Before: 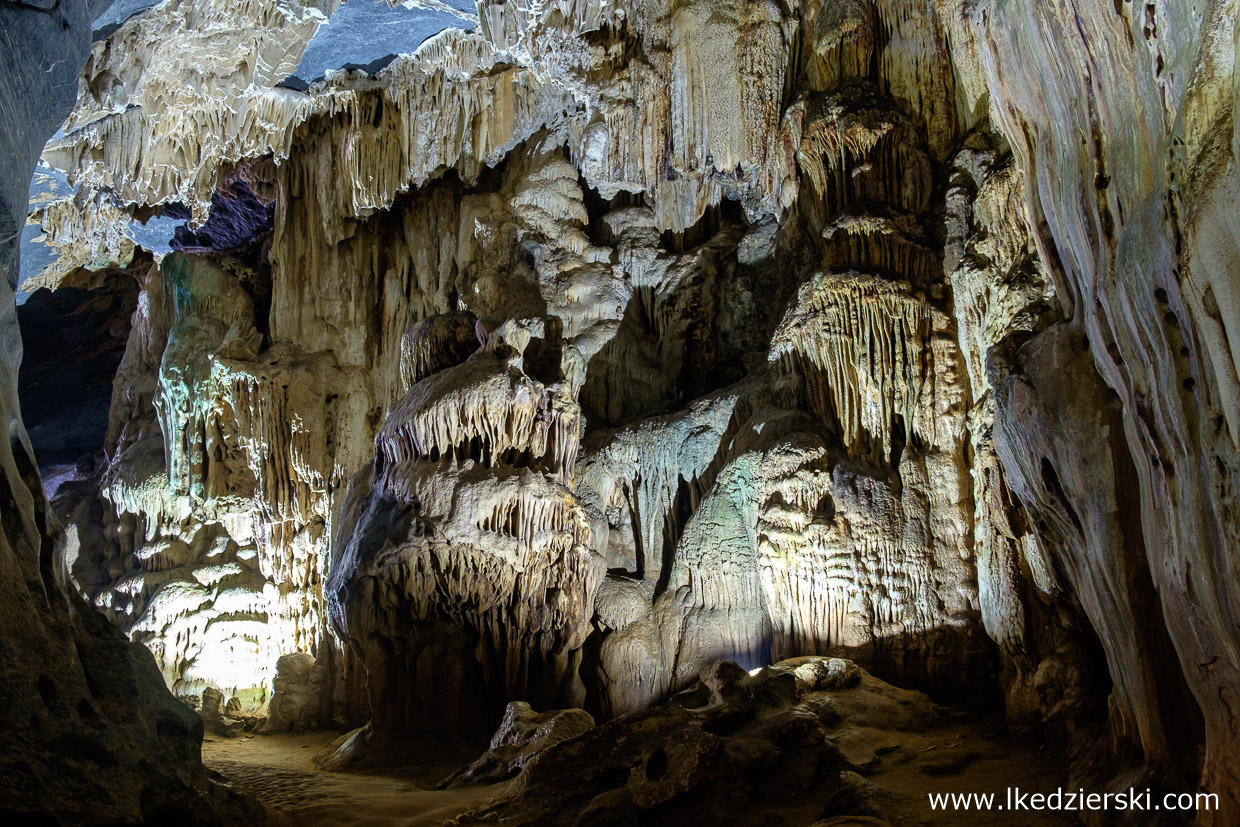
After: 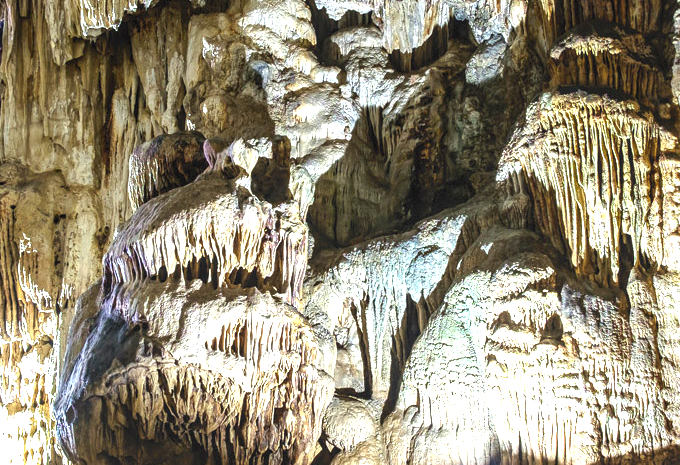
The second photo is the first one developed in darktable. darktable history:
crop and rotate: left 21.975%, top 21.786%, right 23.156%, bottom 21.92%
exposure: black level correction 0, exposure 1.483 EV, compensate highlight preservation false
tone curve: curves: ch0 [(0, 0) (0.003, 0.04) (0.011, 0.053) (0.025, 0.077) (0.044, 0.104) (0.069, 0.127) (0.1, 0.15) (0.136, 0.177) (0.177, 0.215) (0.224, 0.254) (0.277, 0.3) (0.335, 0.355) (0.399, 0.41) (0.468, 0.477) (0.543, 0.554) (0.623, 0.636) (0.709, 0.72) (0.801, 0.804) (0.898, 0.892) (1, 1)], color space Lab, independent channels, preserve colors none
local contrast: on, module defaults
